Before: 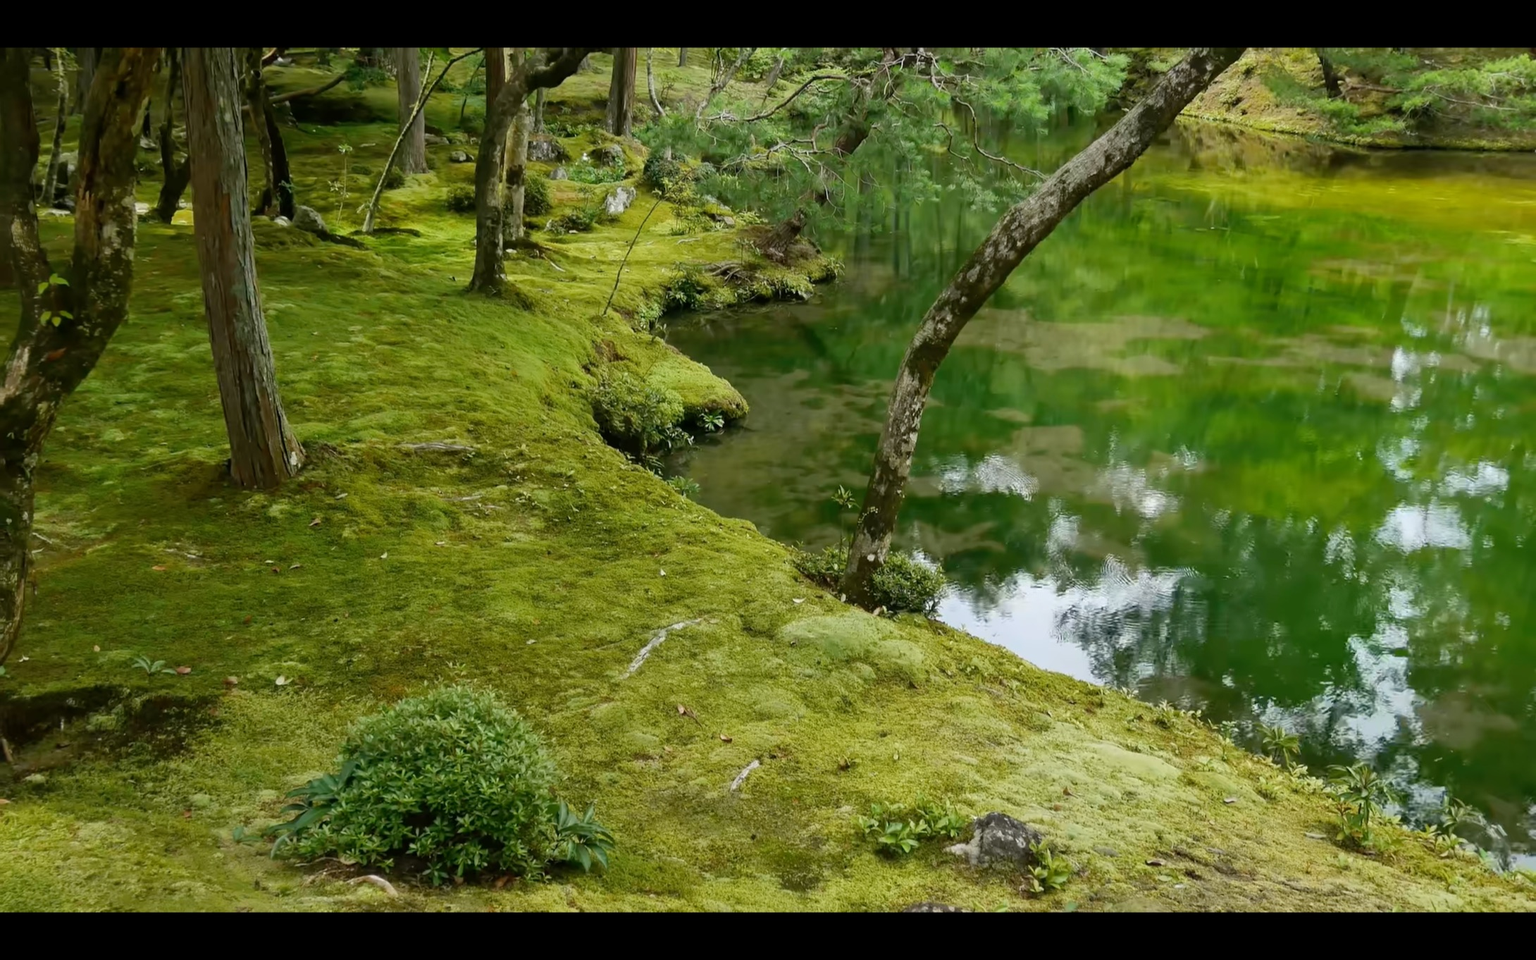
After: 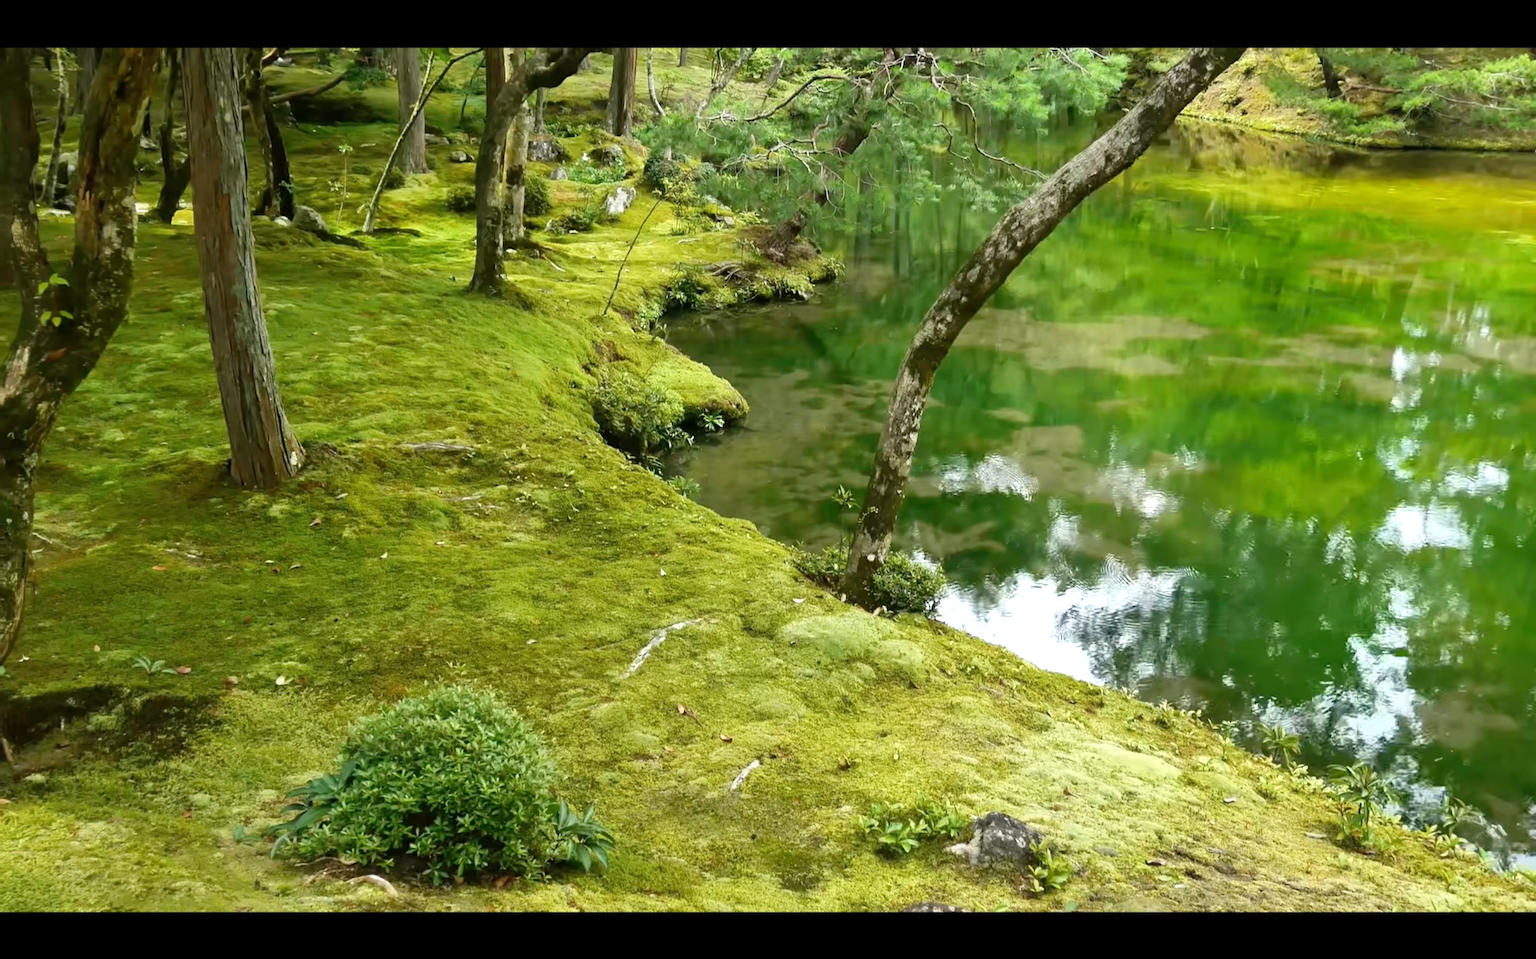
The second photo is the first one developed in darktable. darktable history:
exposure: exposure 0.666 EV, compensate exposure bias true, compensate highlight preservation false
